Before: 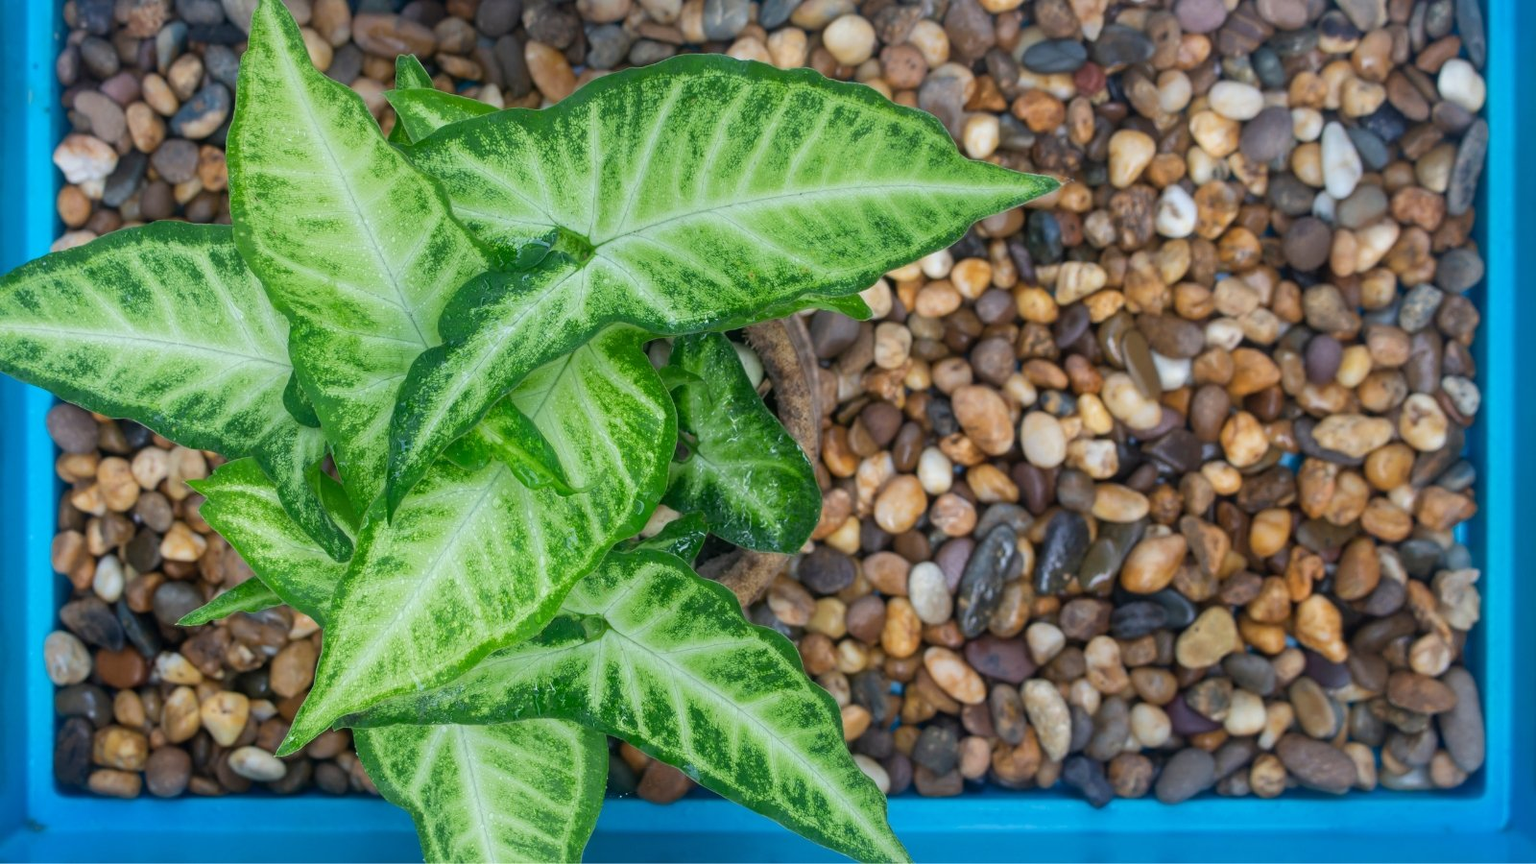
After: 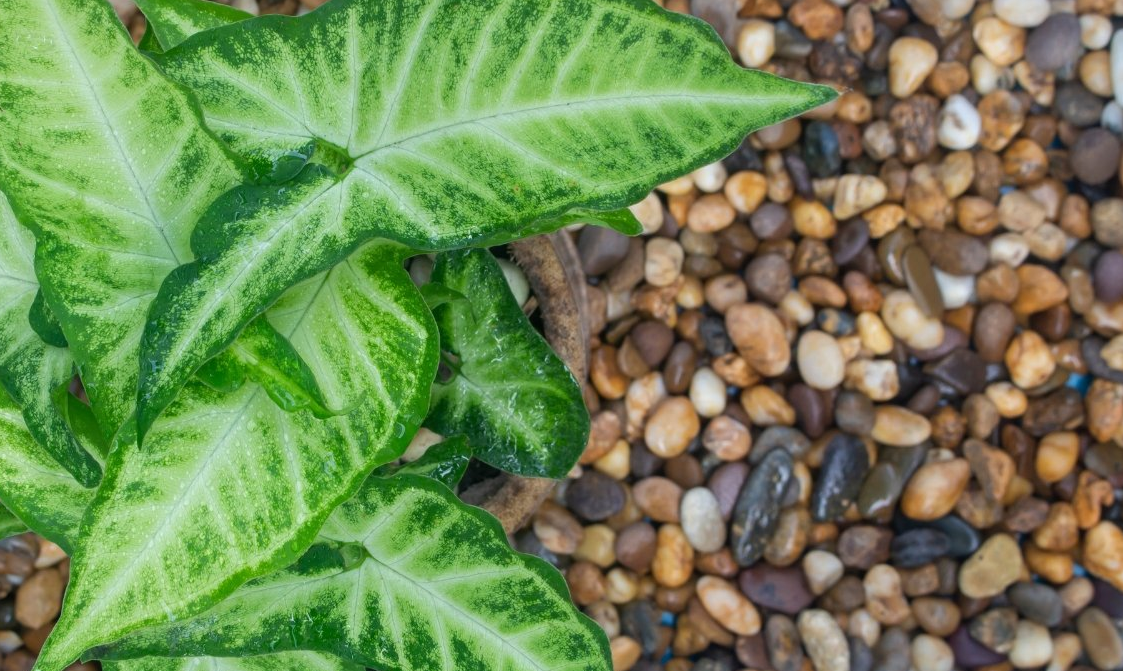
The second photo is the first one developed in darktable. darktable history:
crop and rotate: left 16.734%, top 10.937%, right 13.027%, bottom 14.489%
